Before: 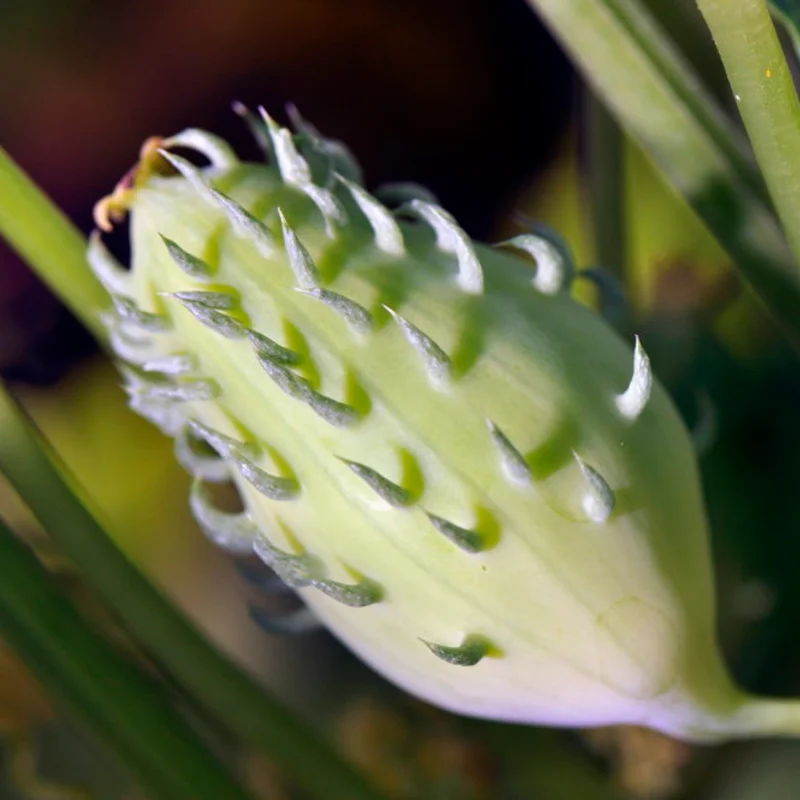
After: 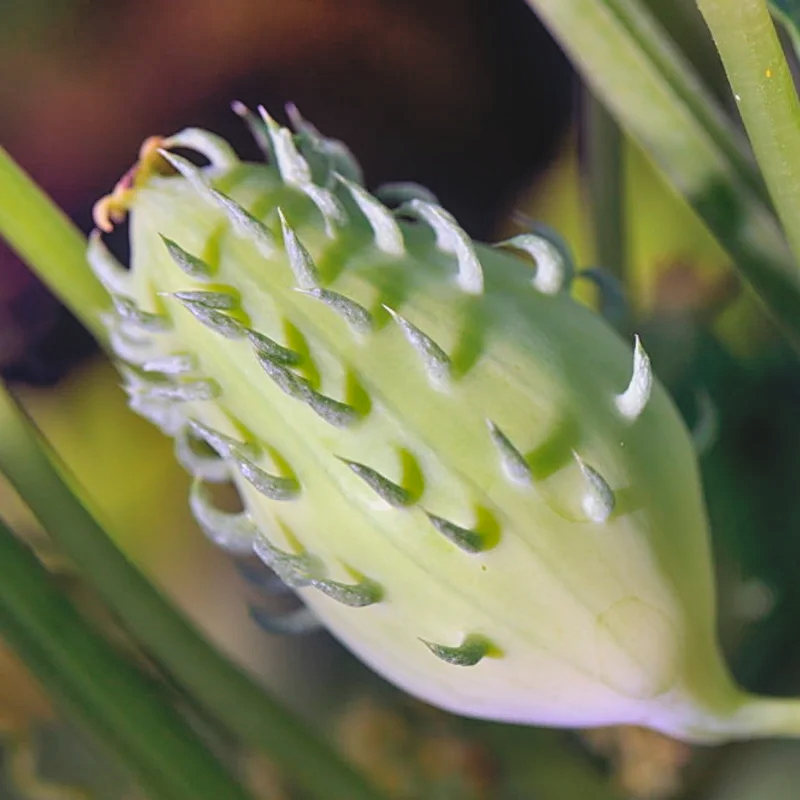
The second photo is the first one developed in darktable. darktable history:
local contrast: highlights 48%, shadows 0%, detail 100%
shadows and highlights: low approximation 0.01, soften with gaussian
contrast brightness saturation: brightness 0.13
sharpen: on, module defaults
